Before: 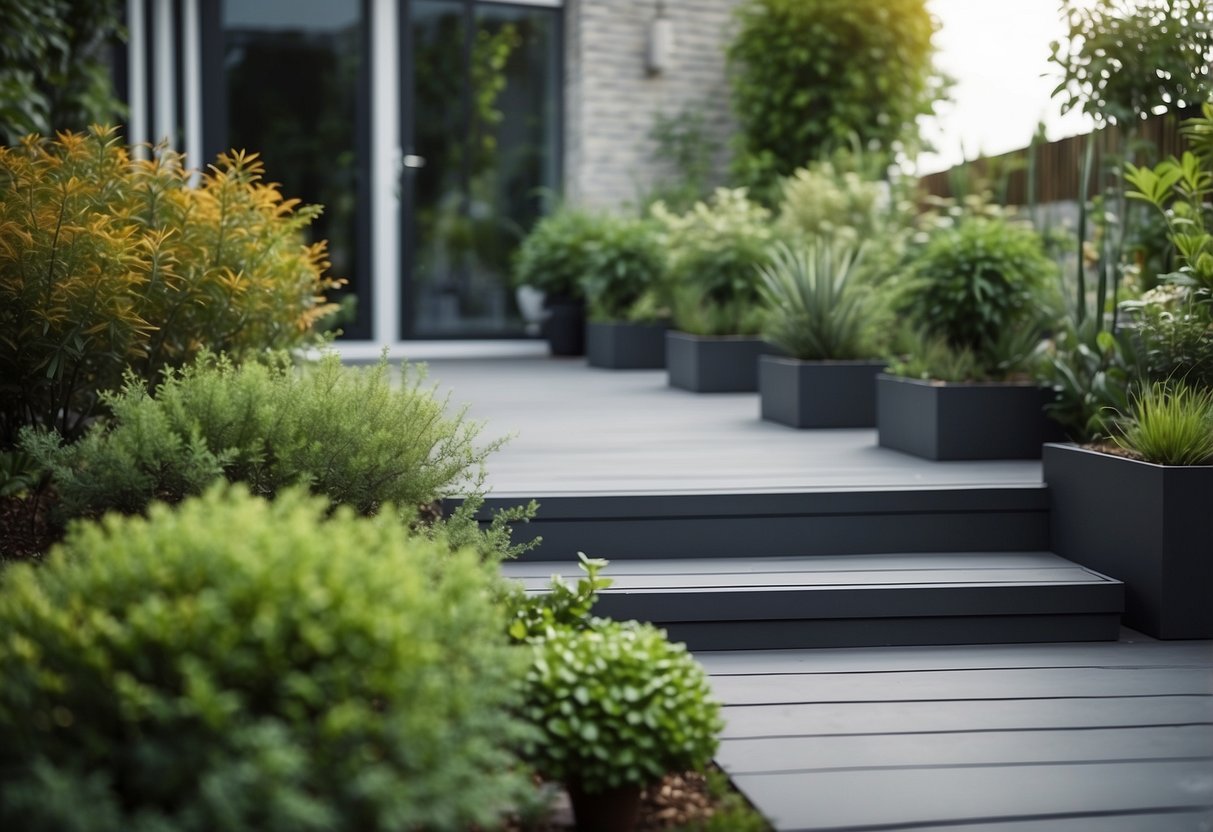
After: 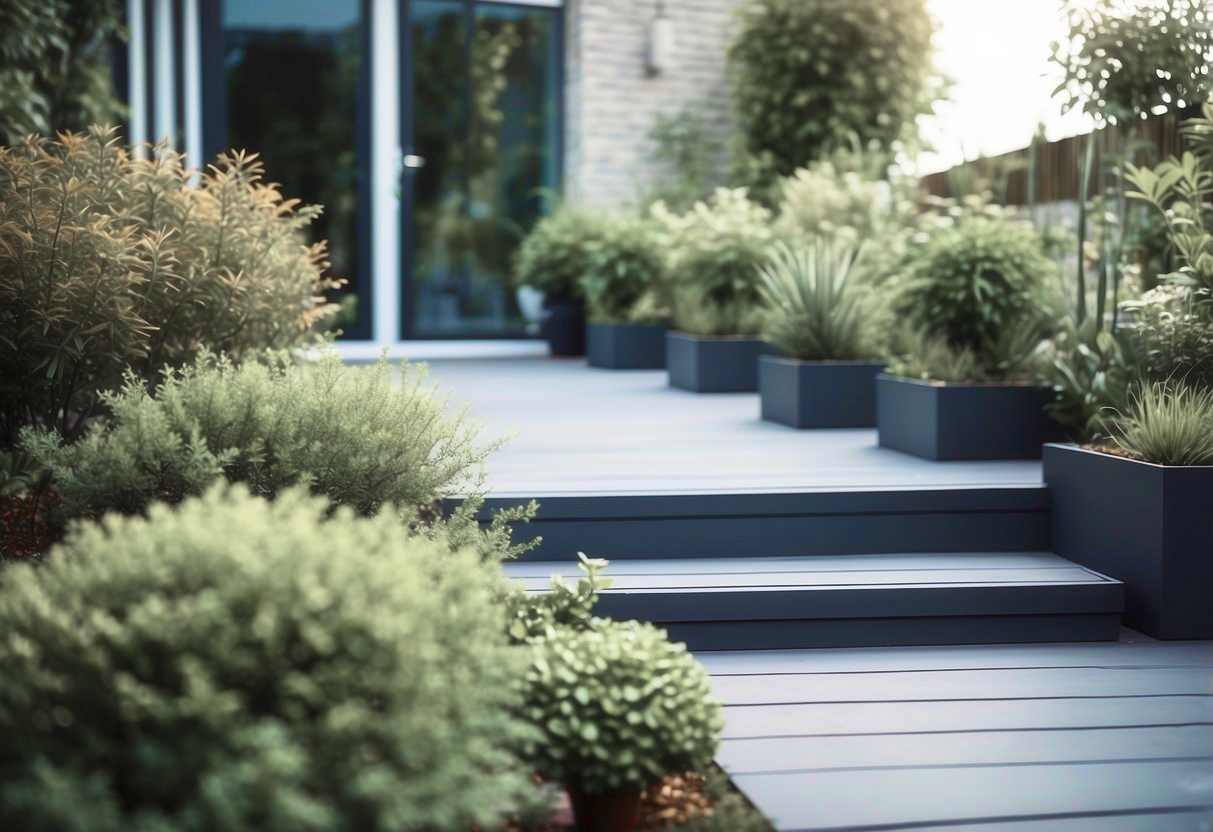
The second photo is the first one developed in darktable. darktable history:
velvia: strength 75%
haze removal: strength -0.1, adaptive false
color zones: curves: ch1 [(0, 0.708) (0.088, 0.648) (0.245, 0.187) (0.429, 0.326) (0.571, 0.498) (0.714, 0.5) (0.857, 0.5) (1, 0.708)]
contrast brightness saturation: contrast 0.2, brightness 0.16, saturation 0.22
